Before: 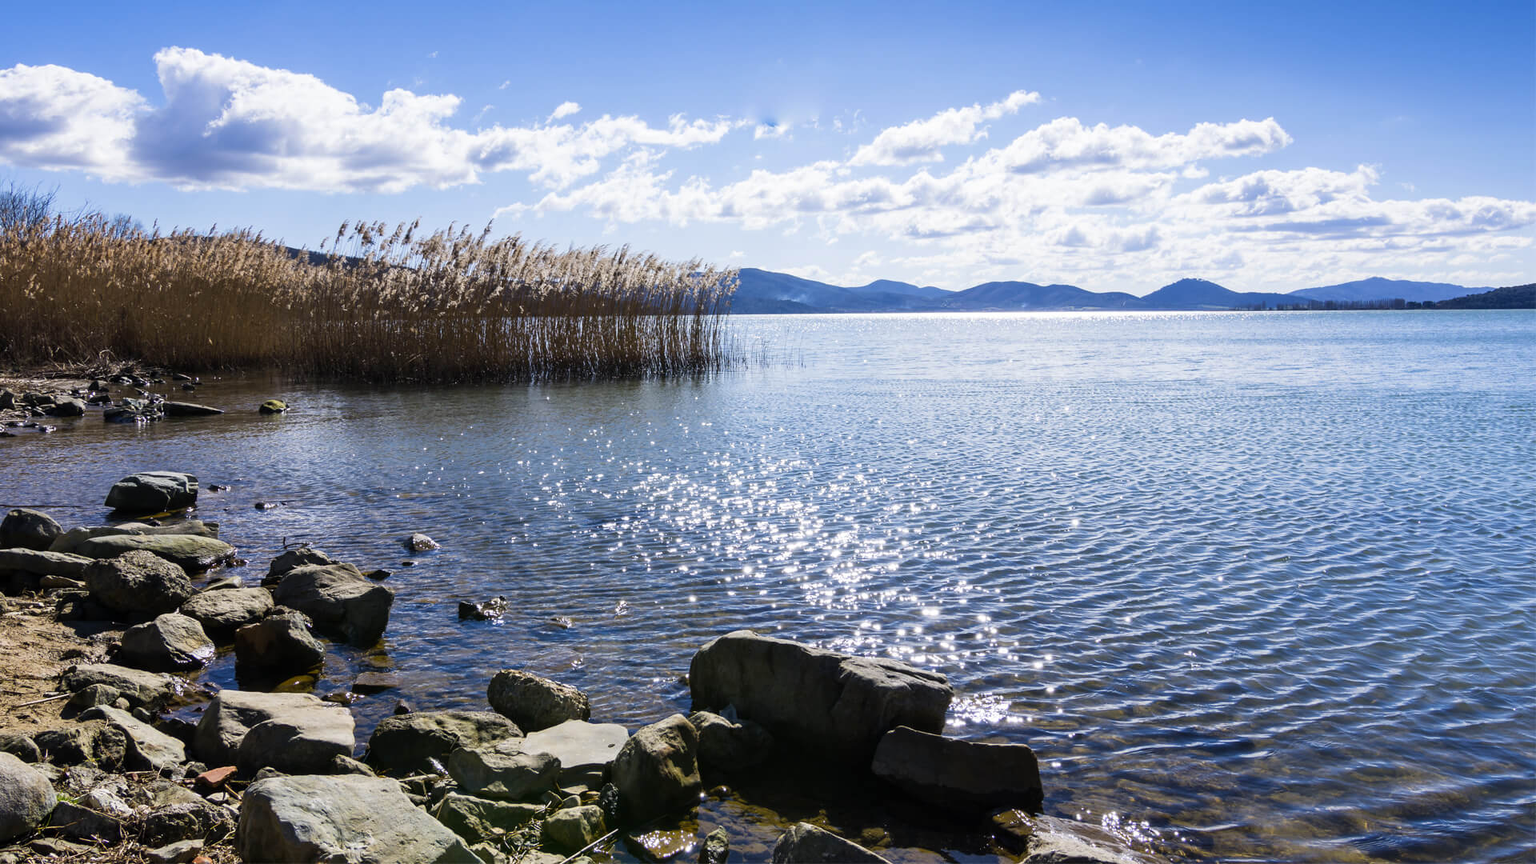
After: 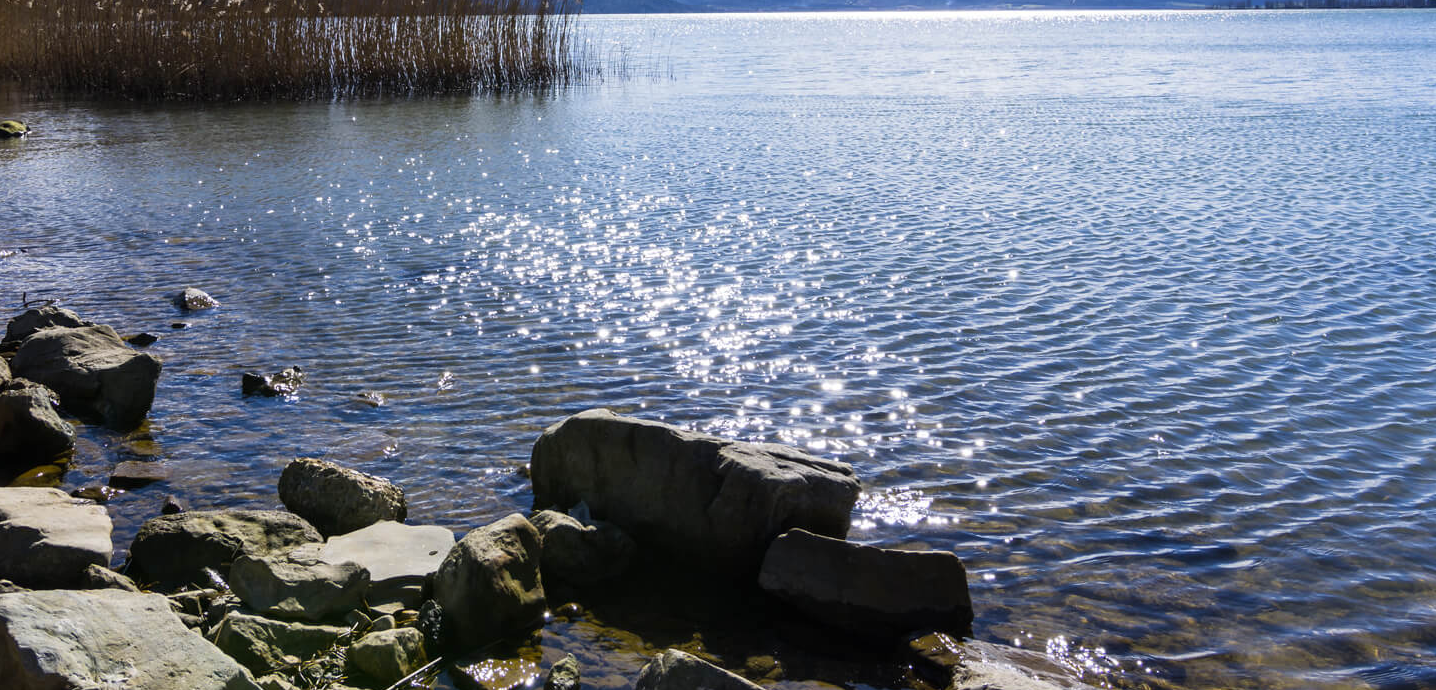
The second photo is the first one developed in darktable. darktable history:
crop and rotate: left 17.281%, top 35.161%, right 7.902%, bottom 0.908%
